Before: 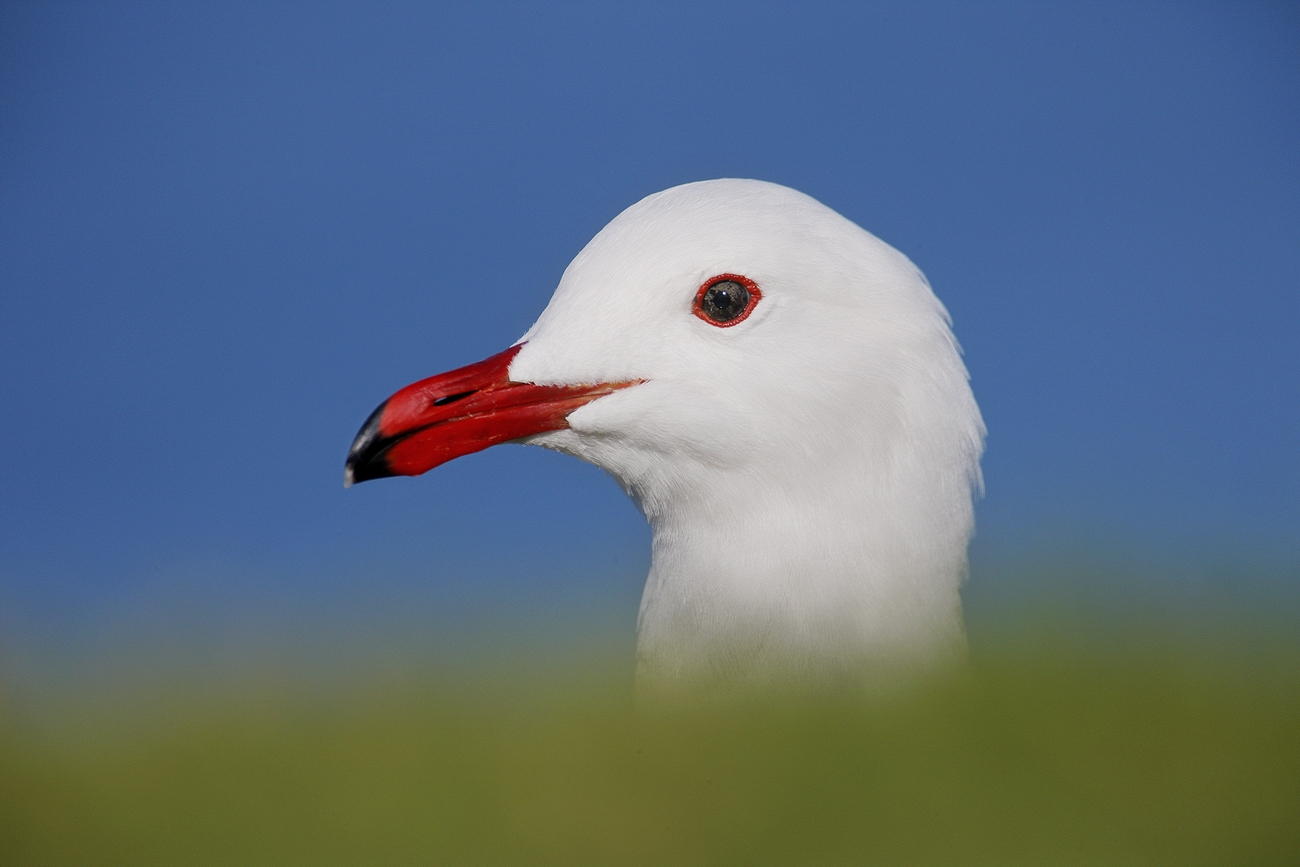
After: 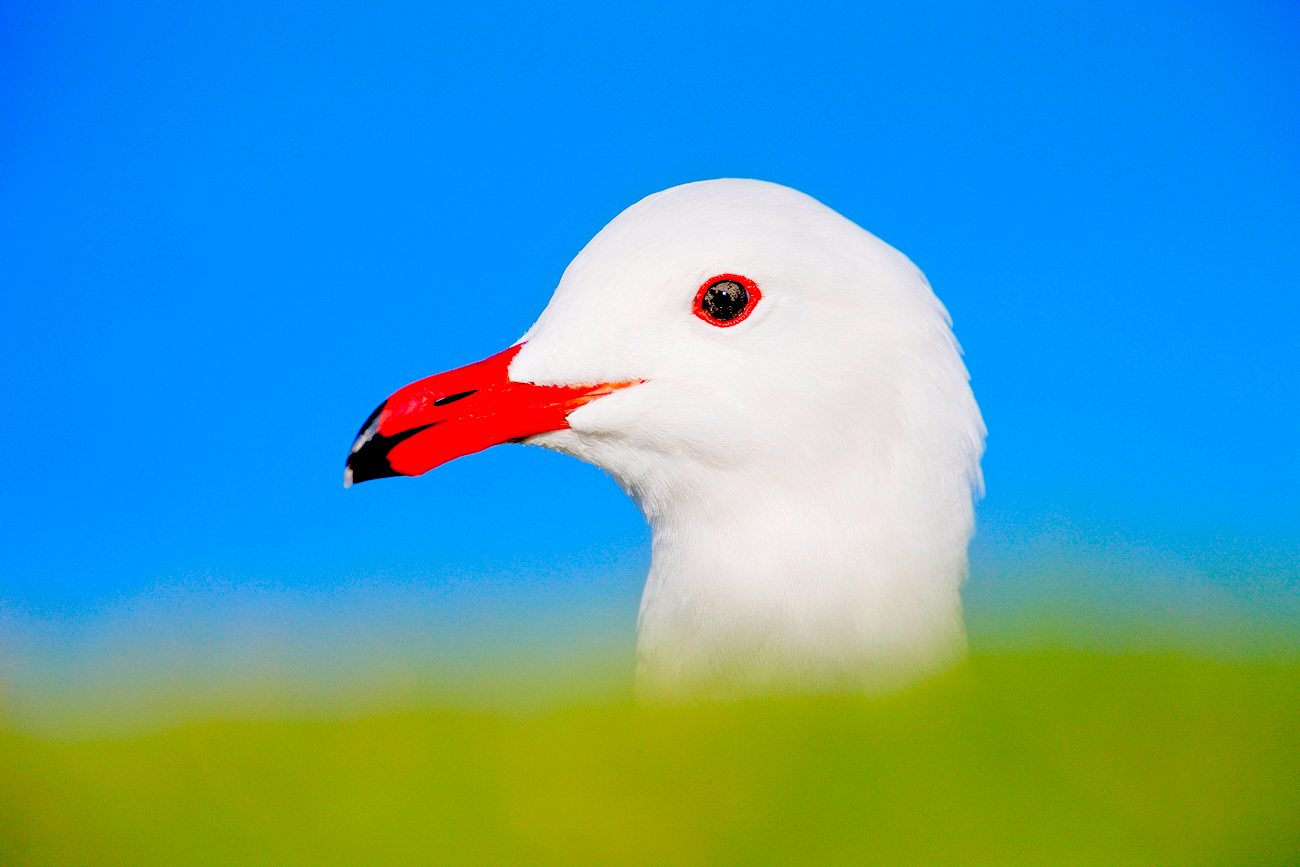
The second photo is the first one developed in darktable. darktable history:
graduated density: on, module defaults
exposure: black level correction 0.029, exposure -0.073 EV, compensate highlight preservation false
levels: levels [0.008, 0.318, 0.836]
